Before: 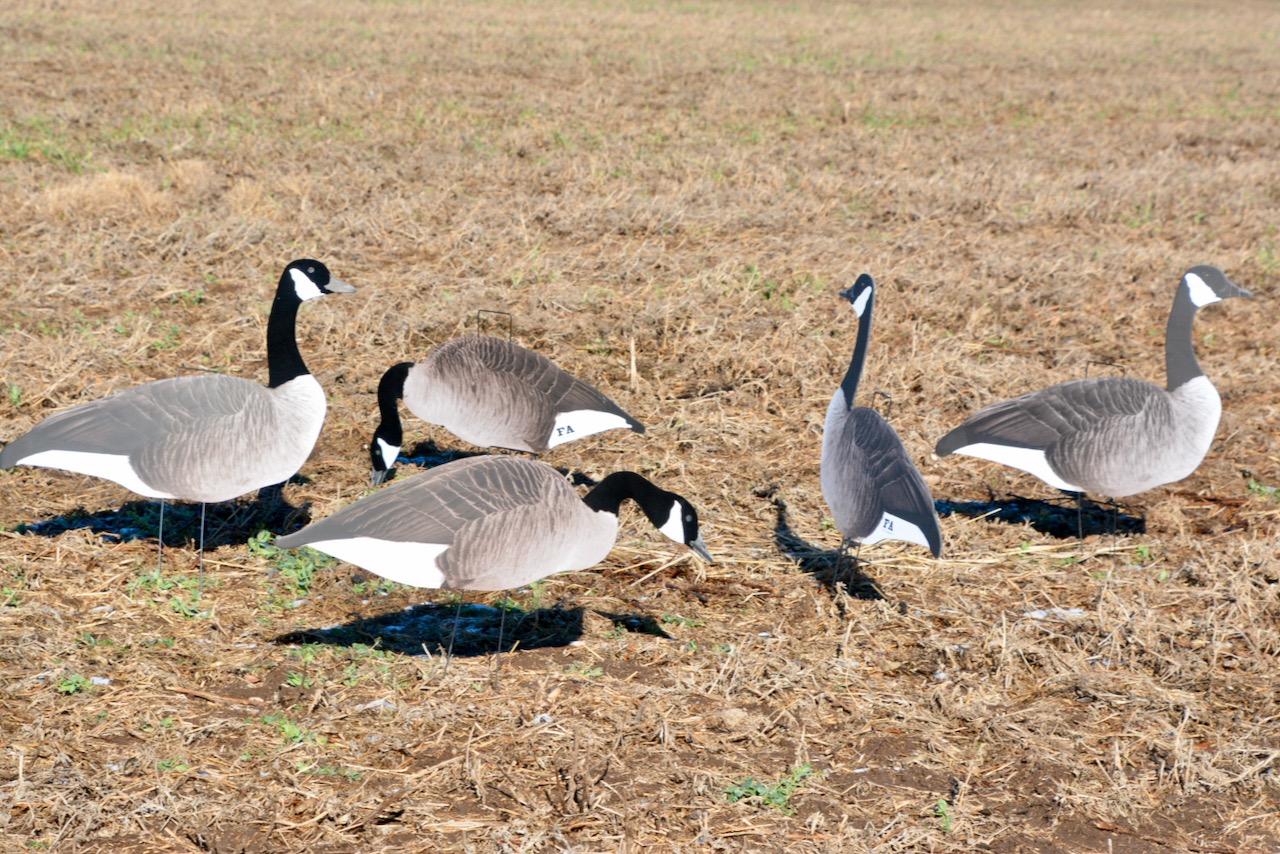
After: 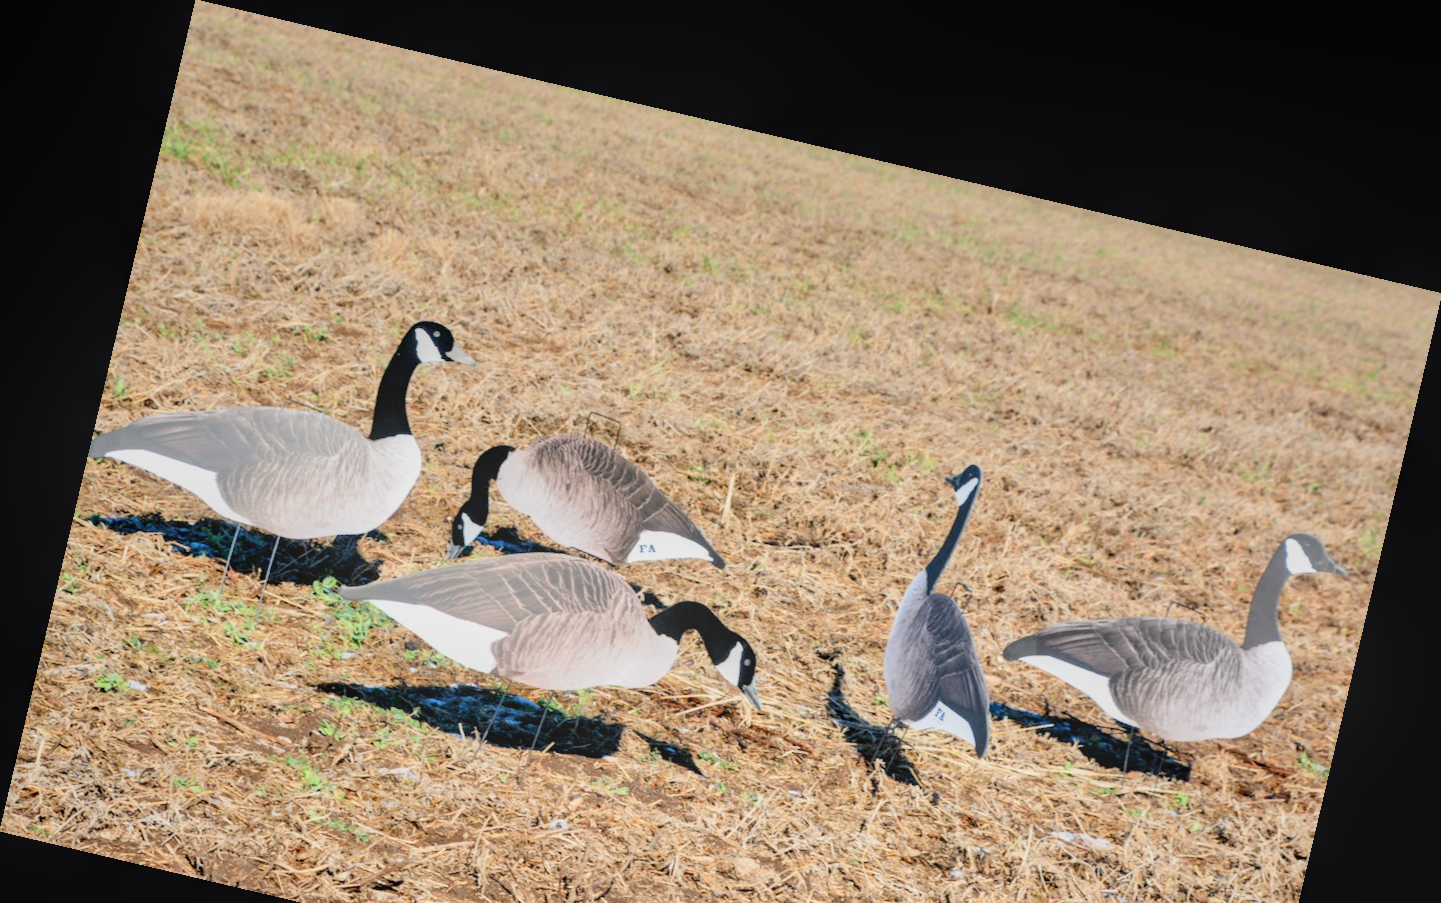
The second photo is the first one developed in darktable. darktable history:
local contrast: on, module defaults
crop: bottom 19.644%
rotate and perspective: rotation 13.27°, automatic cropping off
exposure: exposure 0.515 EV, compensate highlight preservation false
bloom: size 16%, threshold 98%, strength 20%
filmic rgb: black relative exposure -7.65 EV, white relative exposure 4.56 EV, hardness 3.61, color science v6 (2022)
